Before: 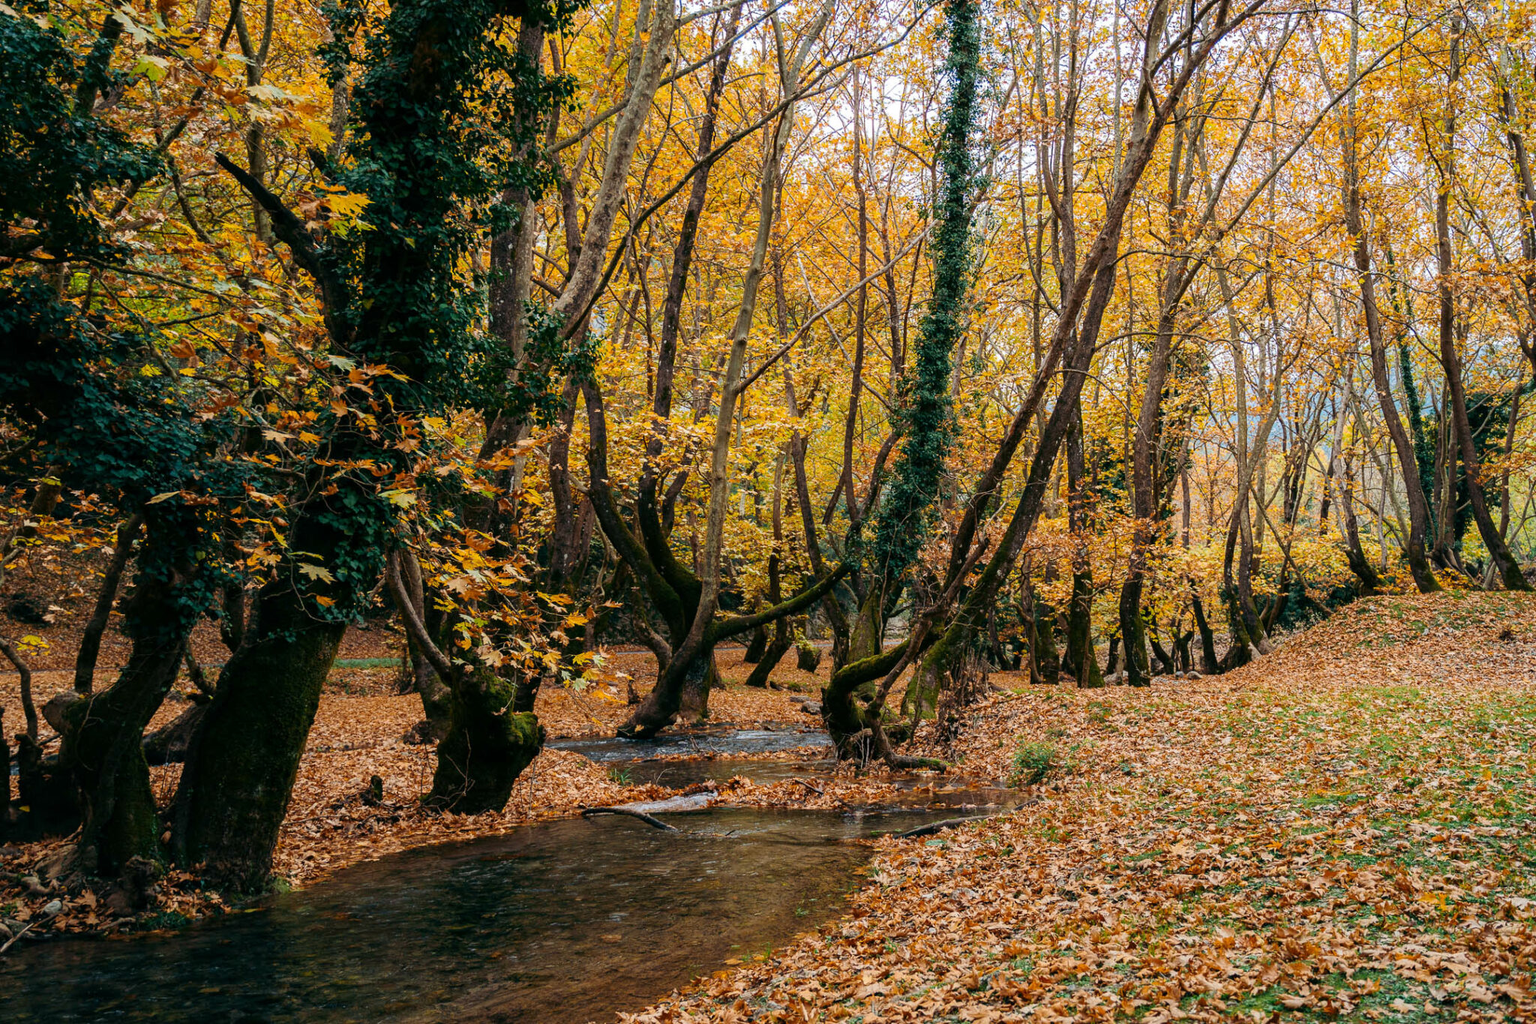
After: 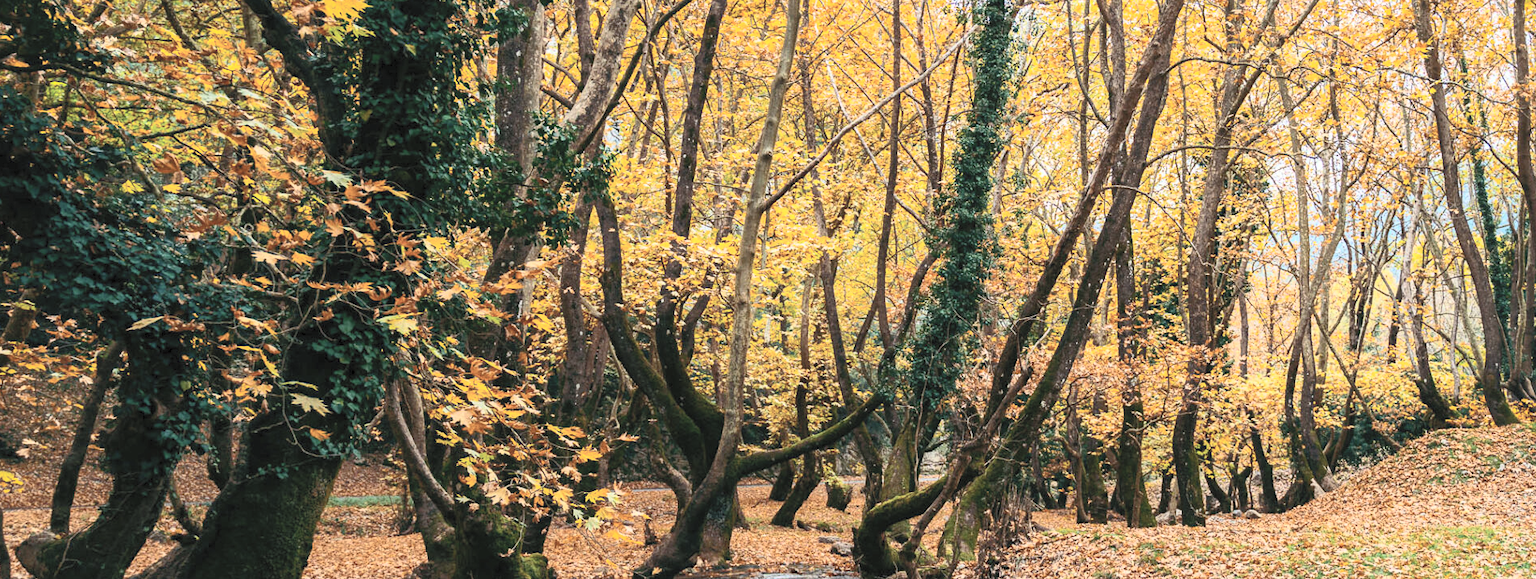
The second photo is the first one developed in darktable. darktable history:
tone equalizer: mask exposure compensation -0.504 EV
shadows and highlights: on, module defaults
crop: left 1.836%, top 19.247%, right 5.017%, bottom 27.993%
contrast brightness saturation: contrast 0.432, brightness 0.553, saturation -0.198
